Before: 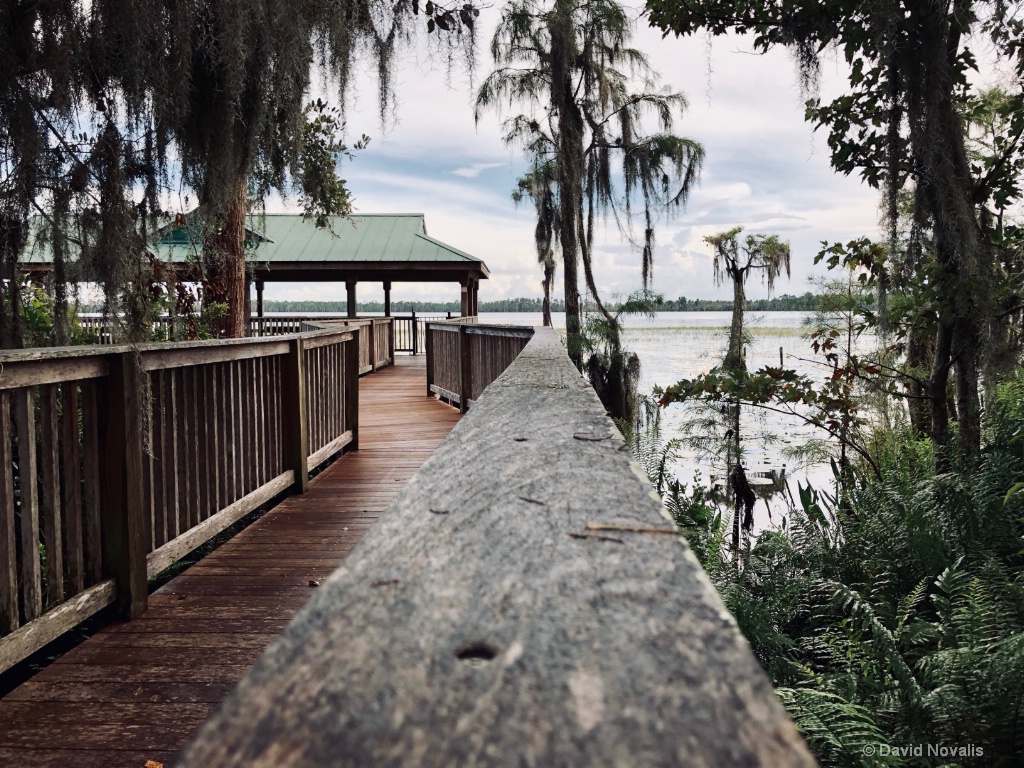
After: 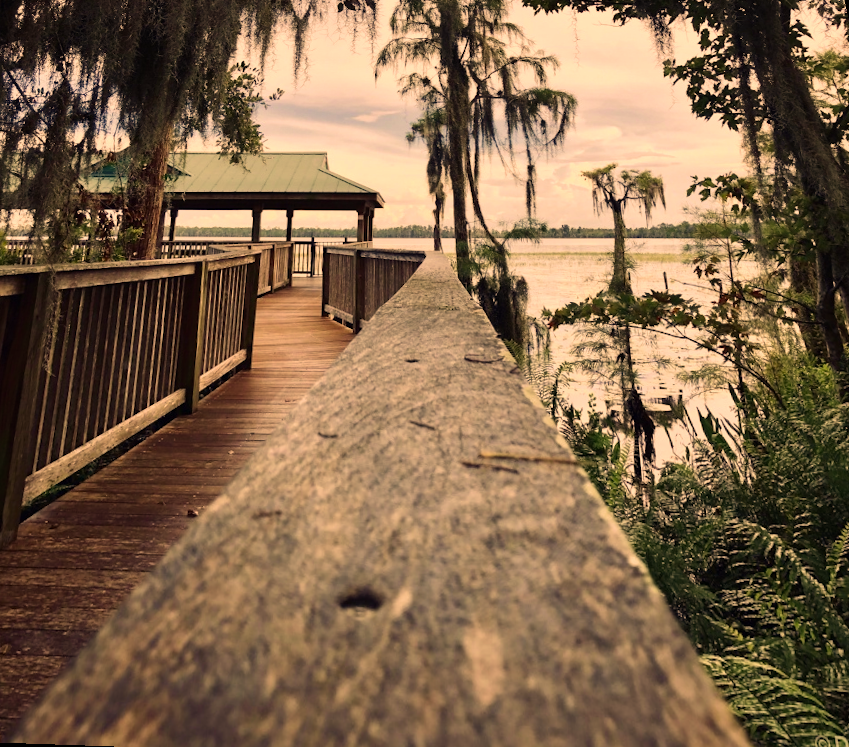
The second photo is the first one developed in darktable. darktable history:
rotate and perspective: rotation 0.72°, lens shift (vertical) -0.352, lens shift (horizontal) -0.051, crop left 0.152, crop right 0.859, crop top 0.019, crop bottom 0.964
color correction: highlights a* 15, highlights b* 31.55
velvia: on, module defaults
